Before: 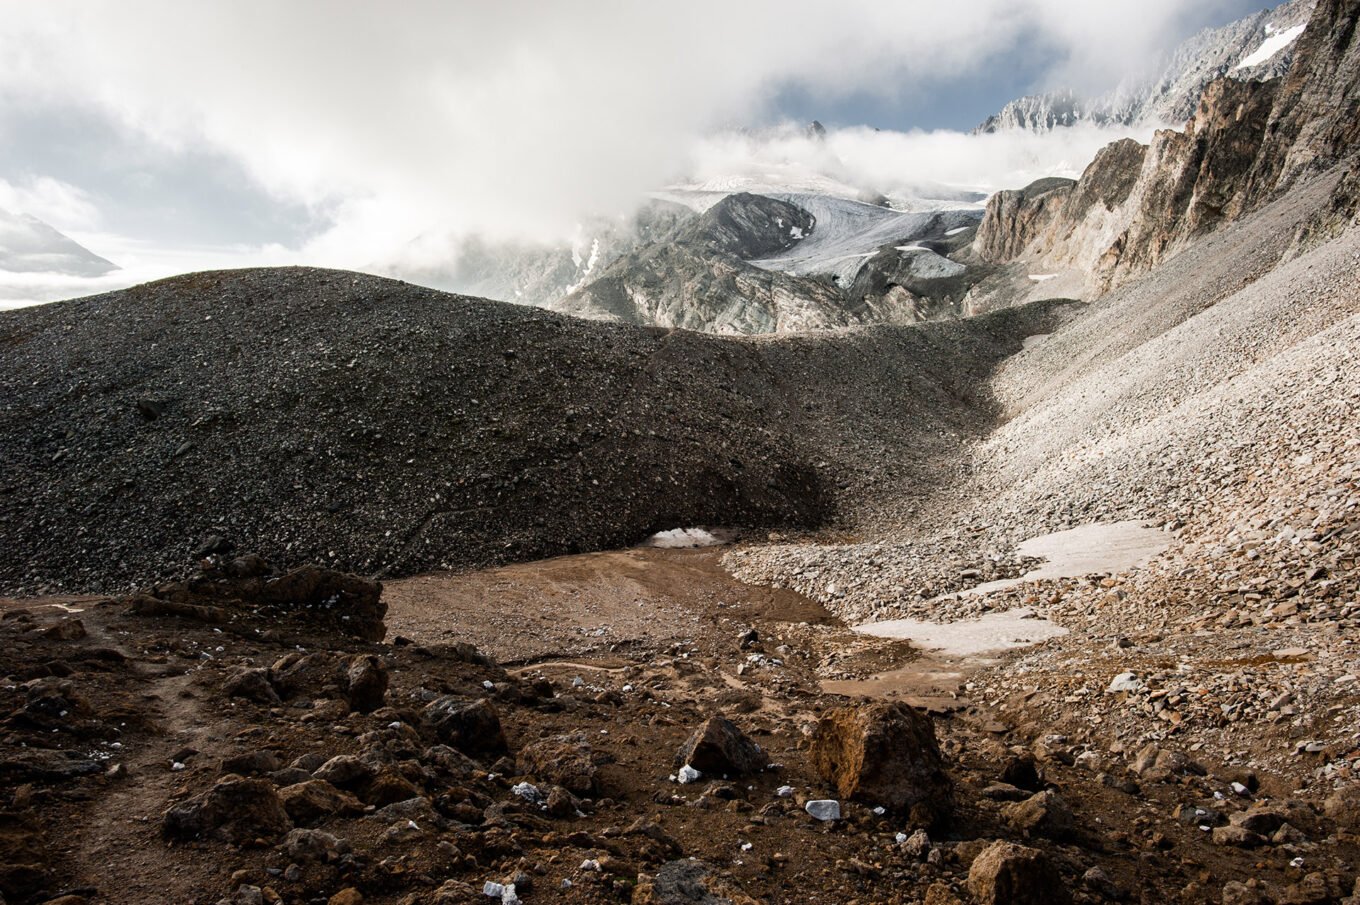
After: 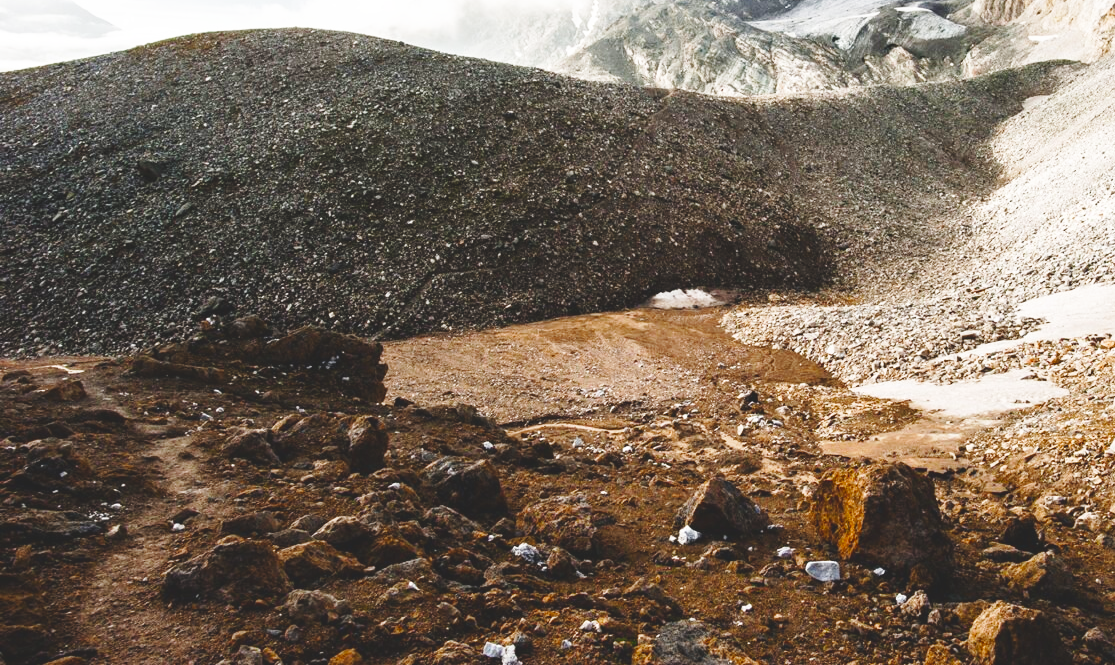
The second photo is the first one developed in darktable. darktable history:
exposure: black level correction -0.015, compensate highlight preservation false
color balance rgb: perceptual saturation grading › global saturation 20%, perceptual saturation grading › highlights -25.03%, perceptual saturation grading › shadows 50.087%
crop: top 26.443%, right 18.006%
base curve: curves: ch0 [(0, 0) (0.005, 0.002) (0.15, 0.3) (0.4, 0.7) (0.75, 0.95) (1, 1)], preserve colors none
